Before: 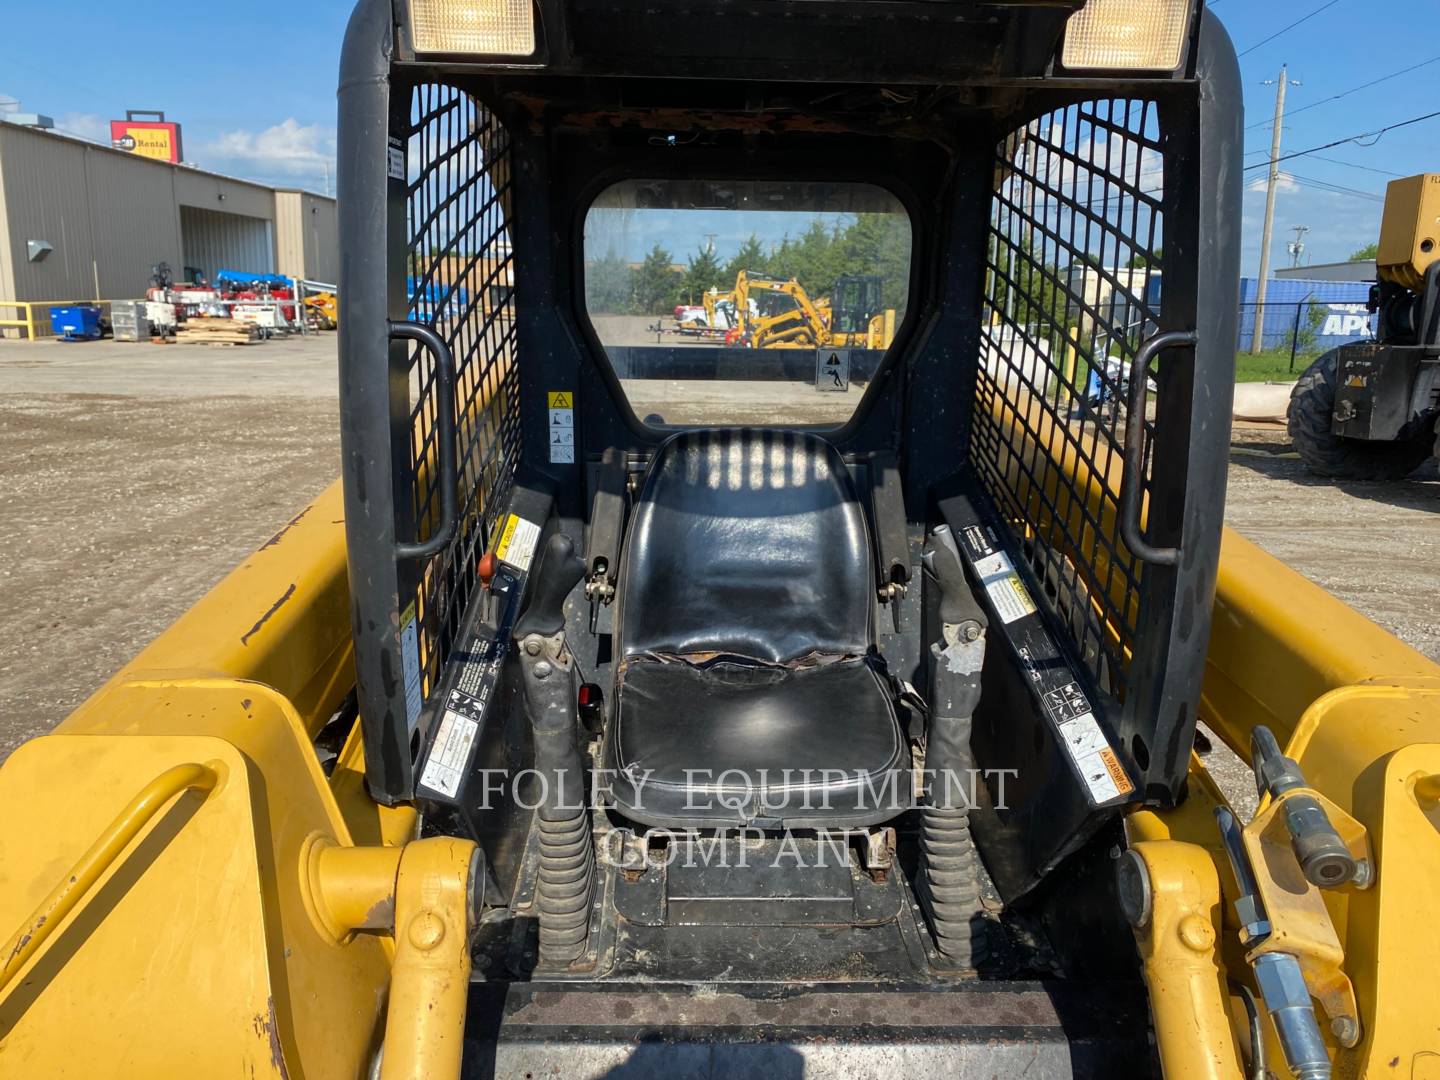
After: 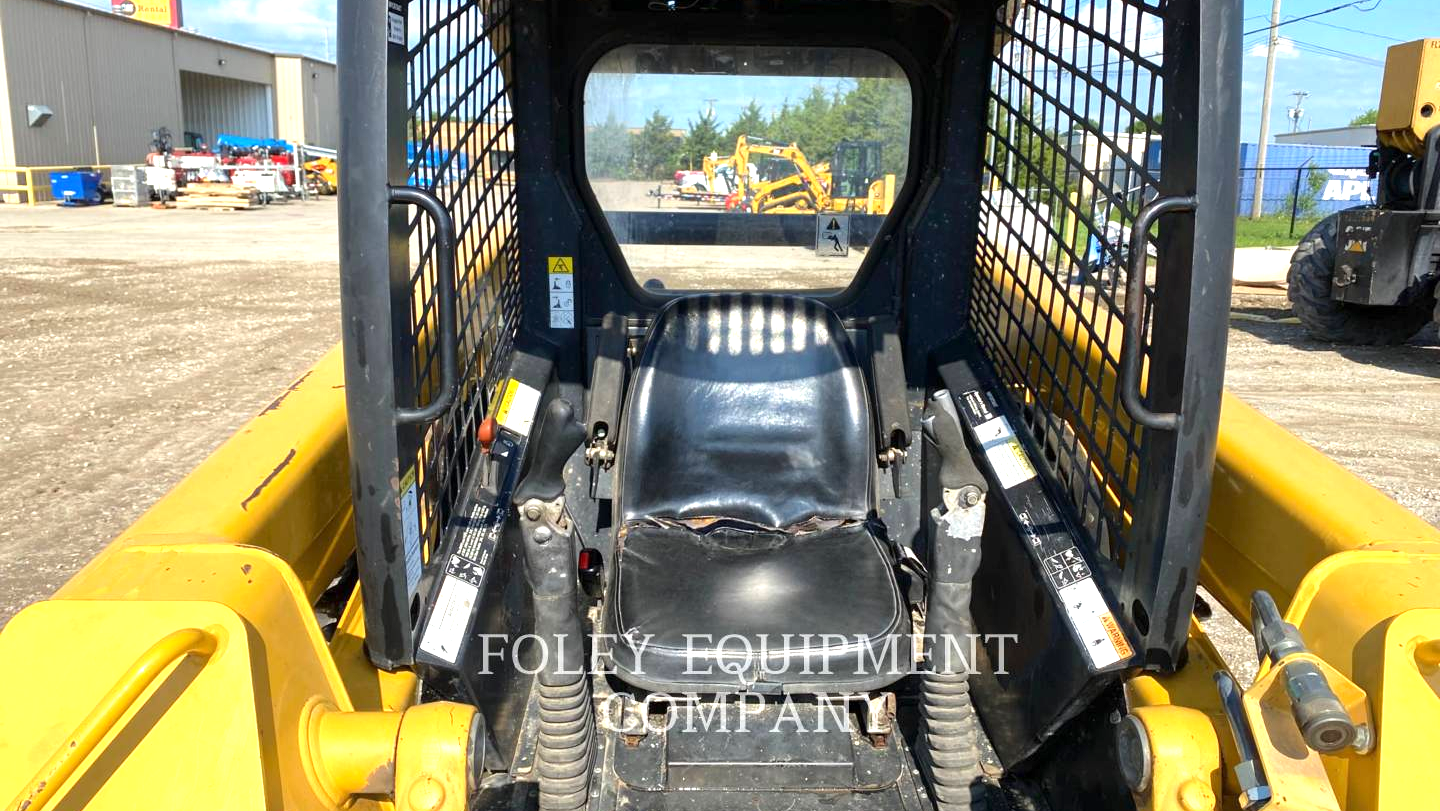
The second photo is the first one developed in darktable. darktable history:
crop and rotate: top 12.539%, bottom 12.35%
exposure: exposure 0.921 EV, compensate highlight preservation false
